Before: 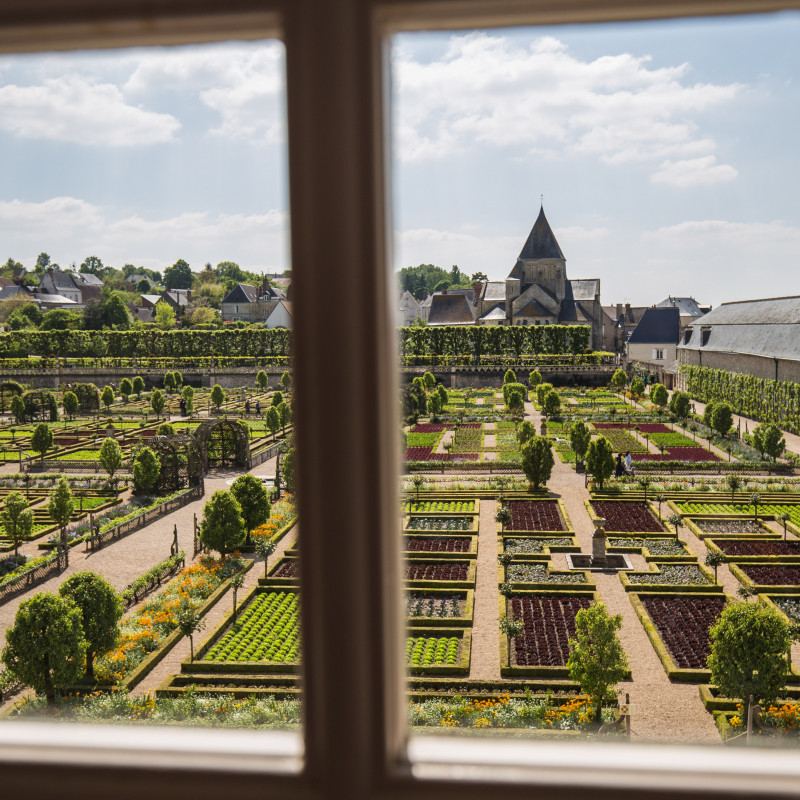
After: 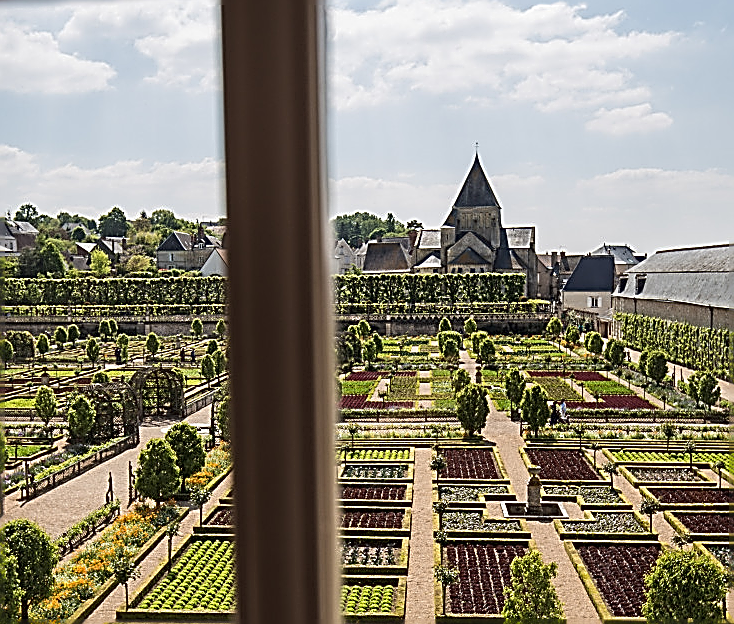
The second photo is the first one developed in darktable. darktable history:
local contrast: mode bilateral grid, contrast 14, coarseness 36, detail 105%, midtone range 0.2
sharpen: amount 1.994
crop: left 8.212%, top 6.574%, bottom 15.307%
